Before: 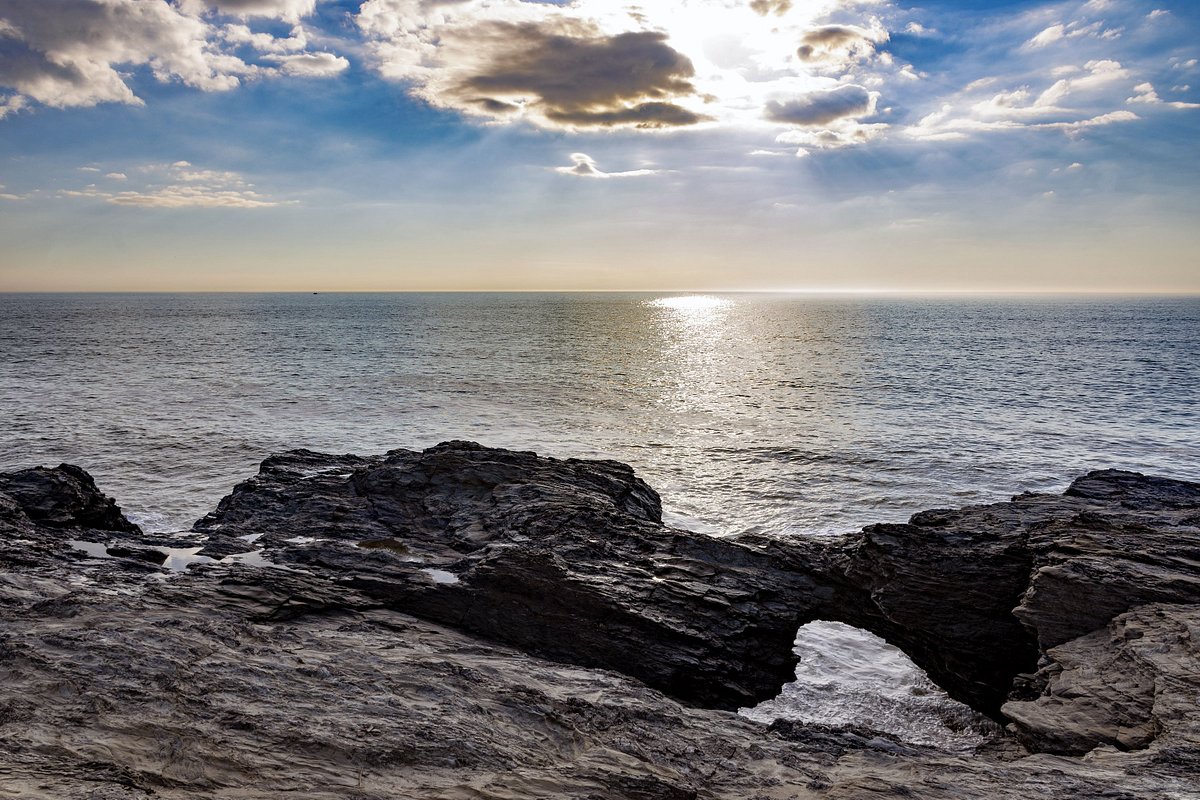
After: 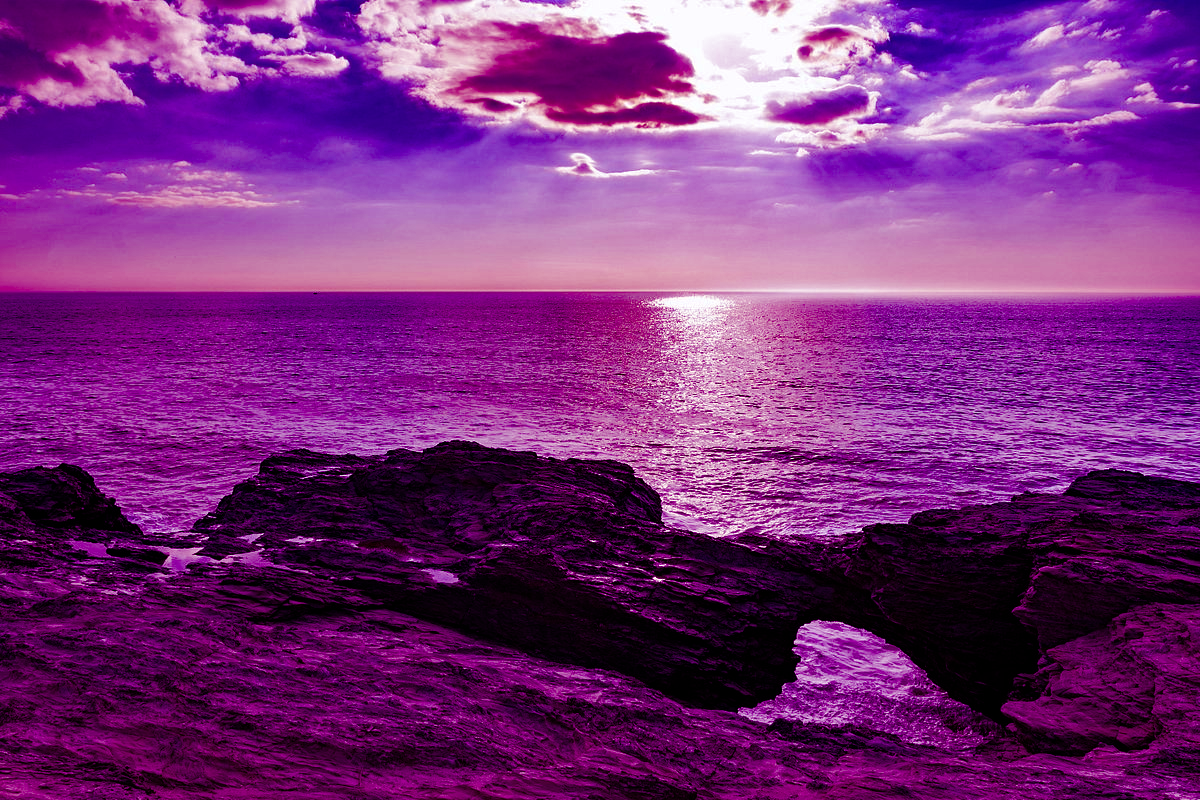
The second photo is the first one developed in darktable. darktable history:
color balance rgb: perceptual saturation grading › global saturation 20%, perceptual saturation grading › highlights -25%, perceptual saturation grading › shadows 25%
color balance: mode lift, gamma, gain (sRGB), lift [1, 1, 0.101, 1]
